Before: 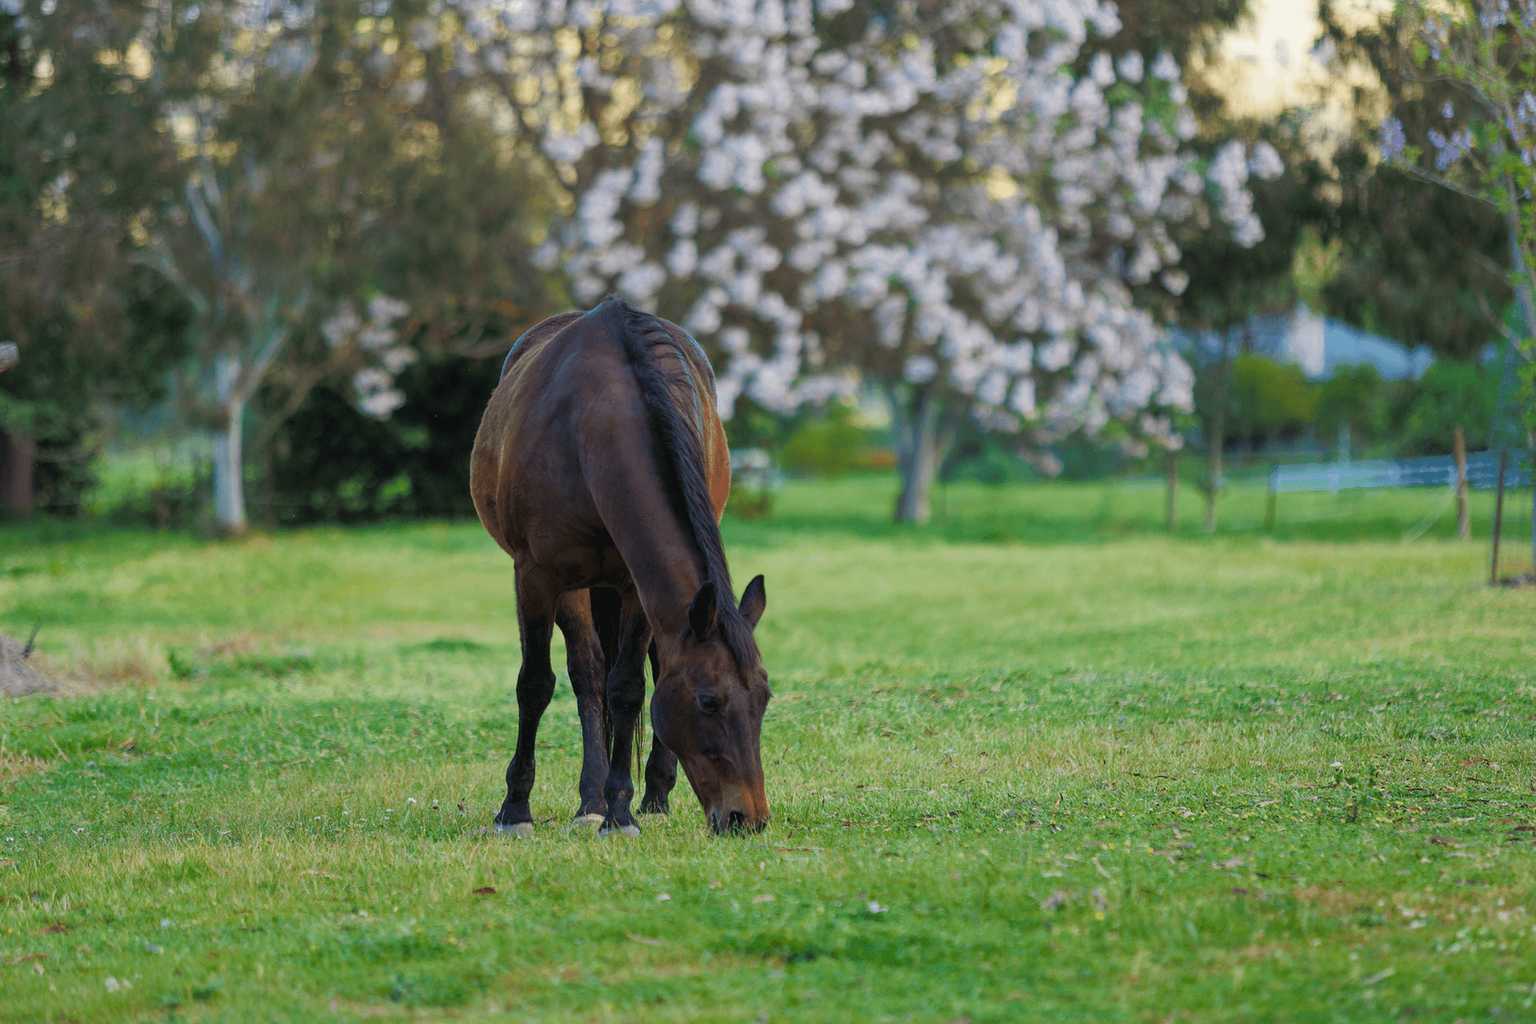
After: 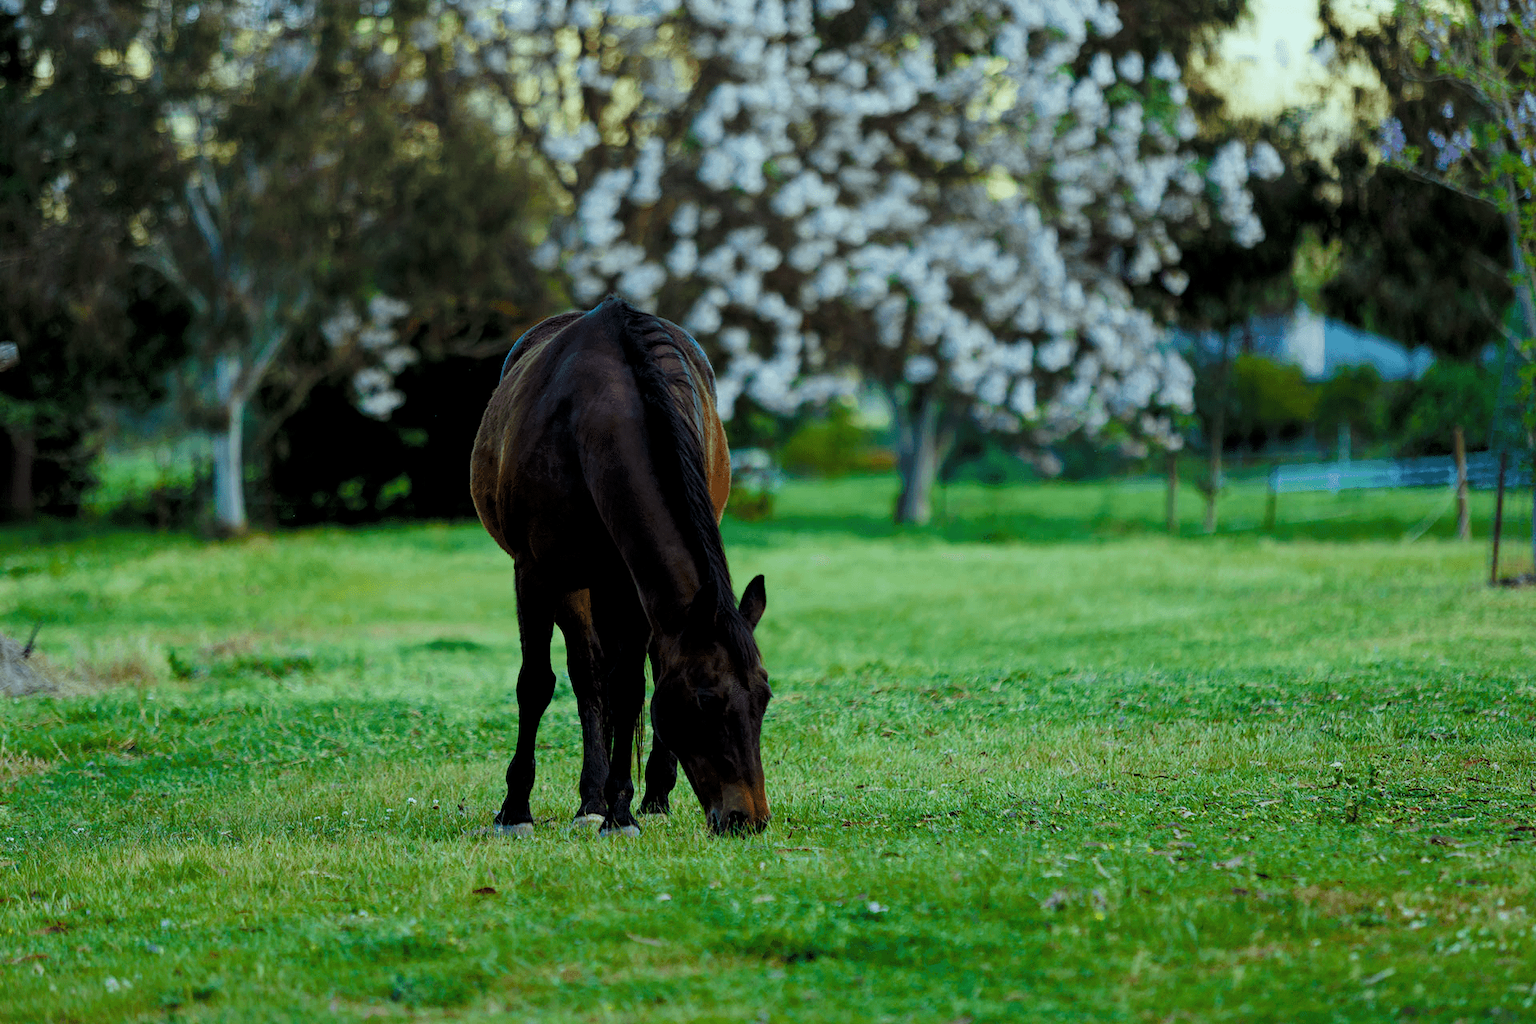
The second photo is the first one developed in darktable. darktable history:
color balance rgb: shadows lift › luminance -9.393%, highlights gain › chroma 4.073%, highlights gain › hue 199.66°, linear chroma grading › global chroma 14.411%, perceptual saturation grading › global saturation 13.888%, perceptual saturation grading › highlights -24.884%, perceptual saturation grading › shadows 29.626%
levels: levels [0.029, 0.545, 0.971]
filmic rgb: black relative exposure -5.05 EV, white relative exposure 3.2 EV, threshold 3 EV, hardness 3.45, contrast 1.186, highlights saturation mix -30.29%, enable highlight reconstruction true
